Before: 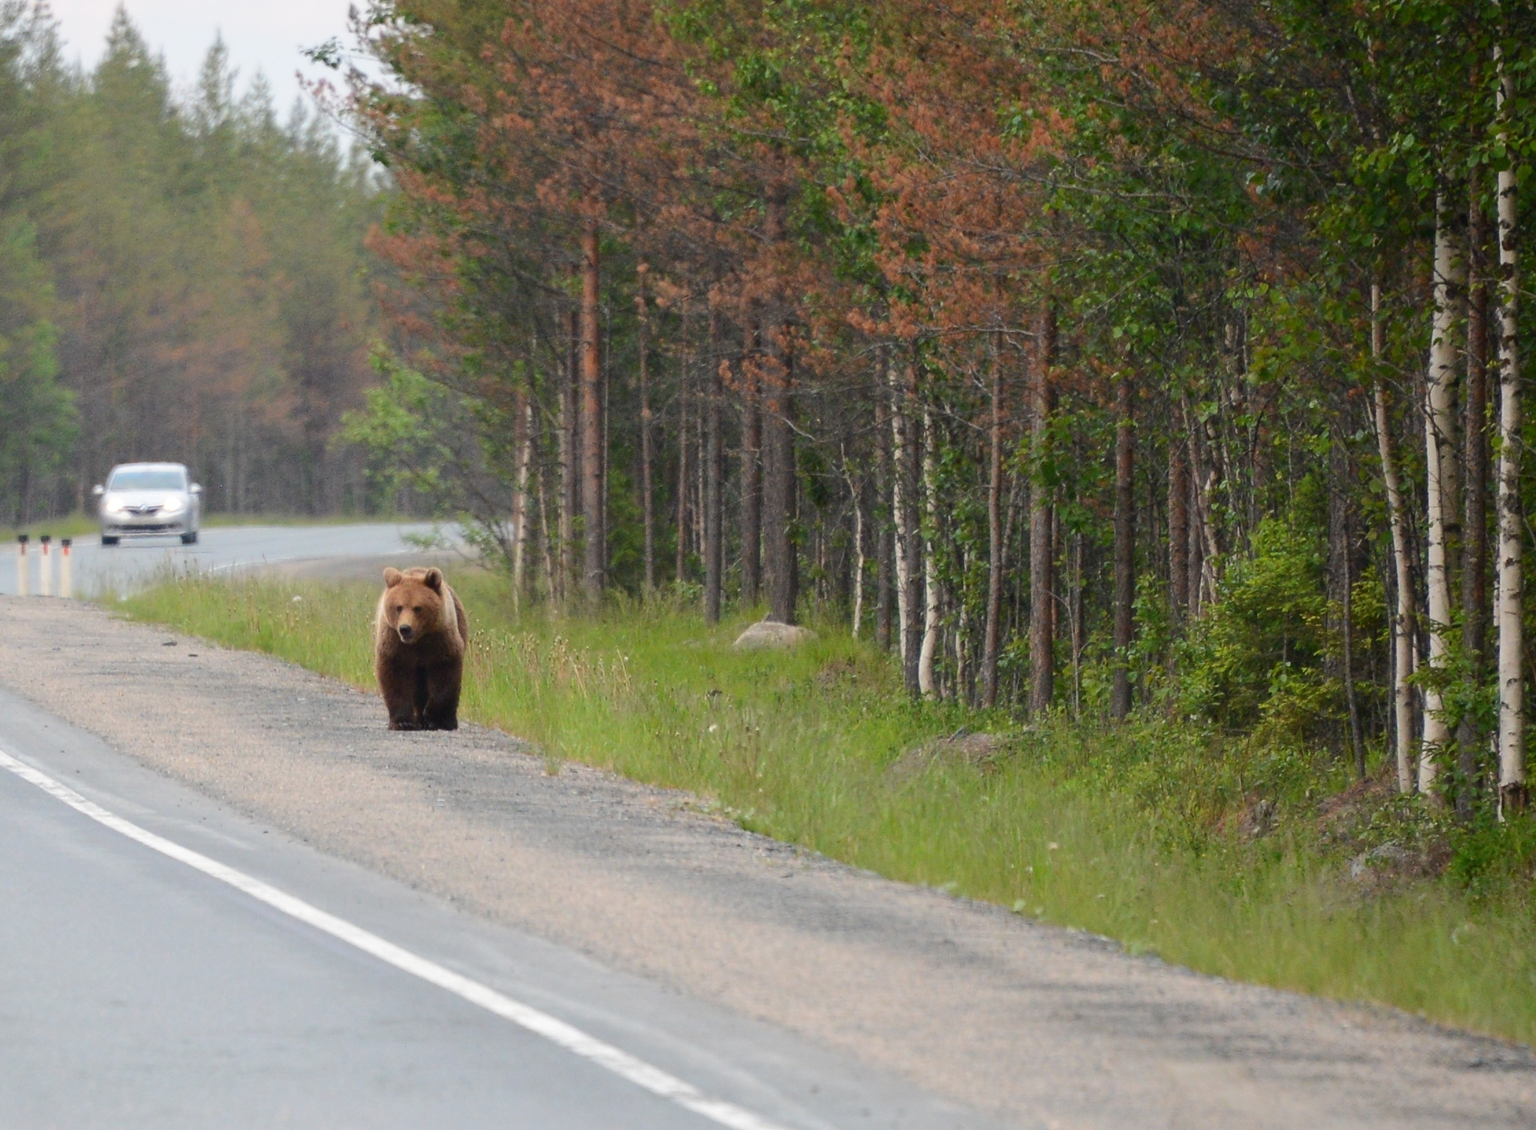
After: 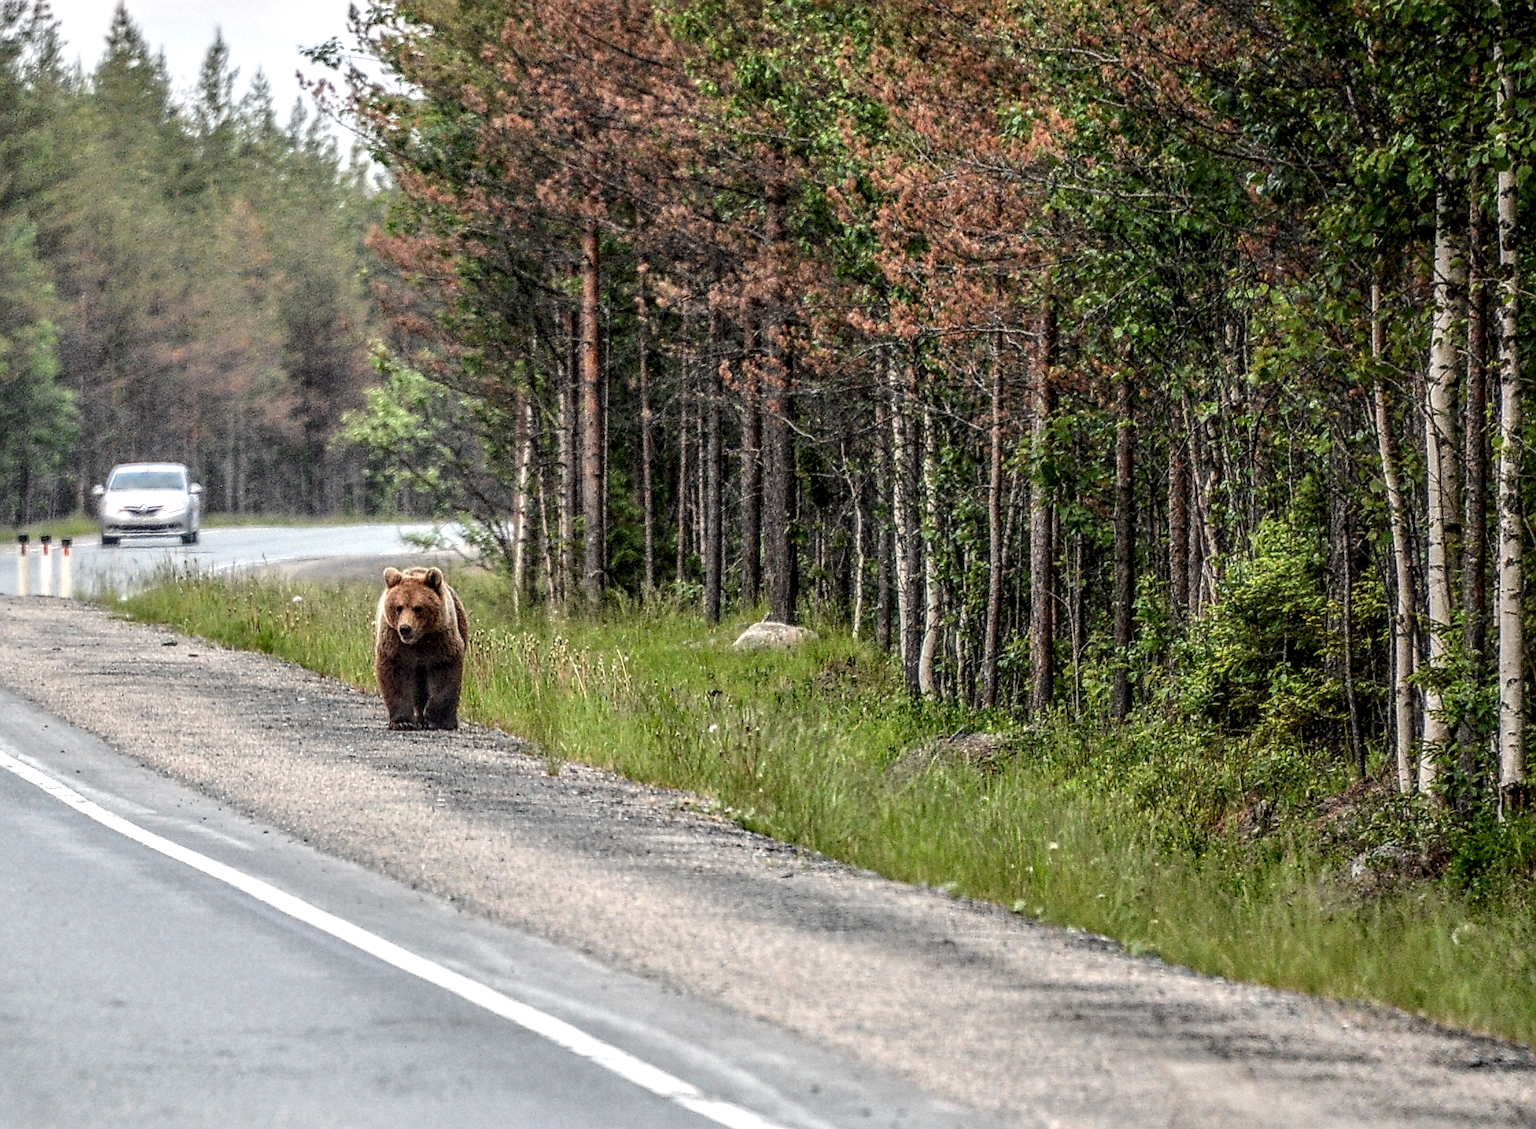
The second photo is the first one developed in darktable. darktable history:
local contrast: highlights 0%, shadows 0%, detail 300%, midtone range 0.3
sharpen: amount 0.75
